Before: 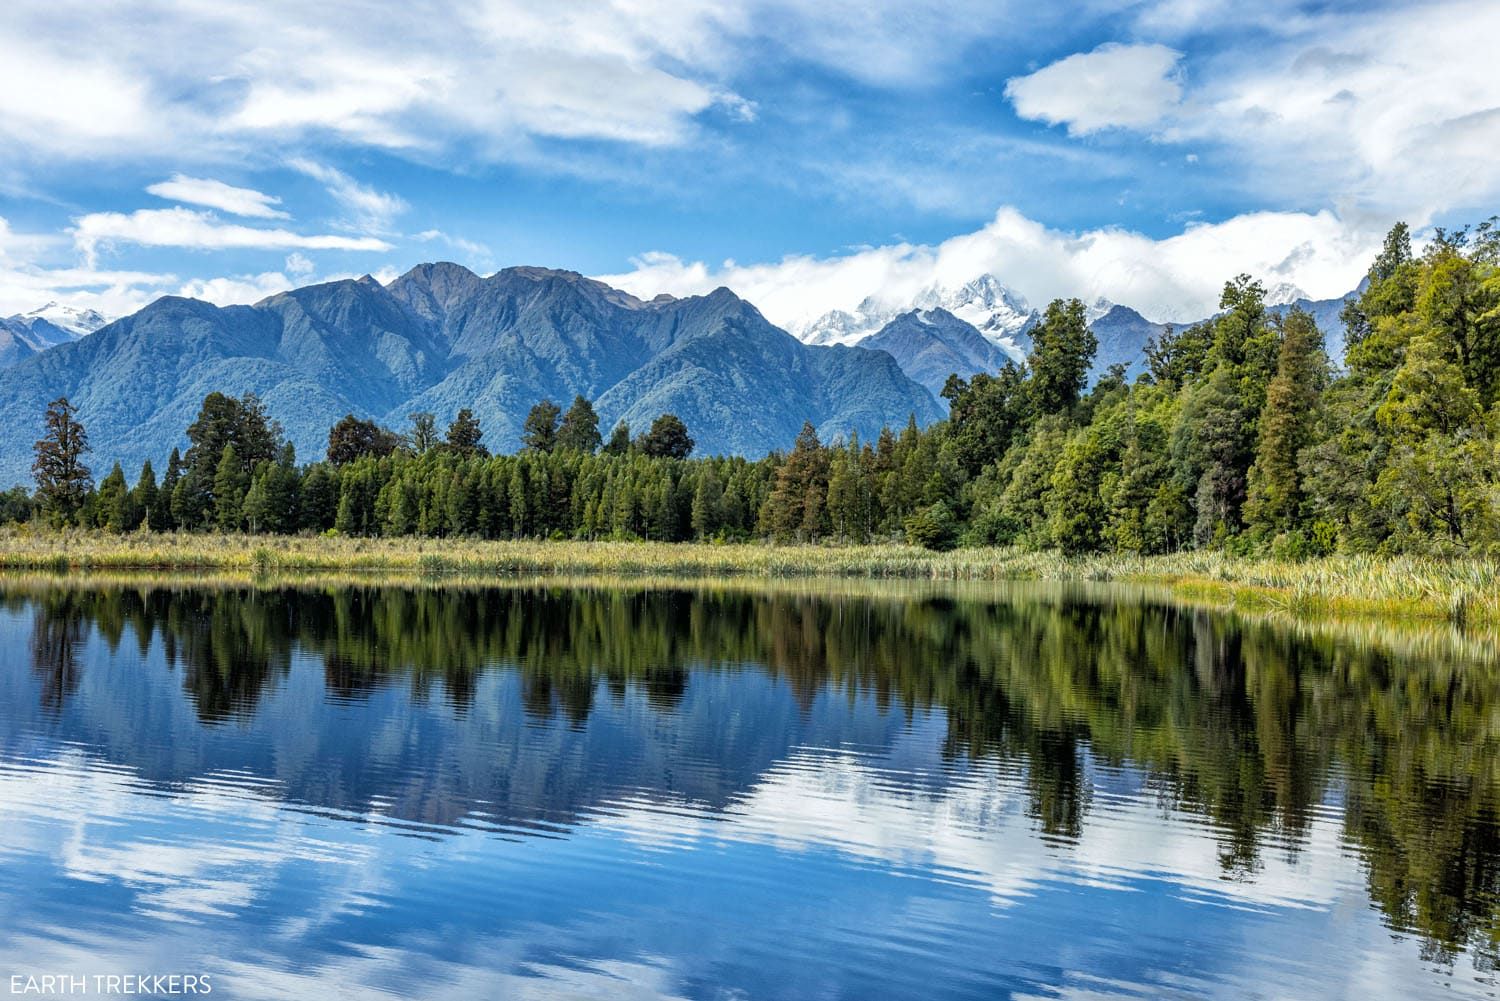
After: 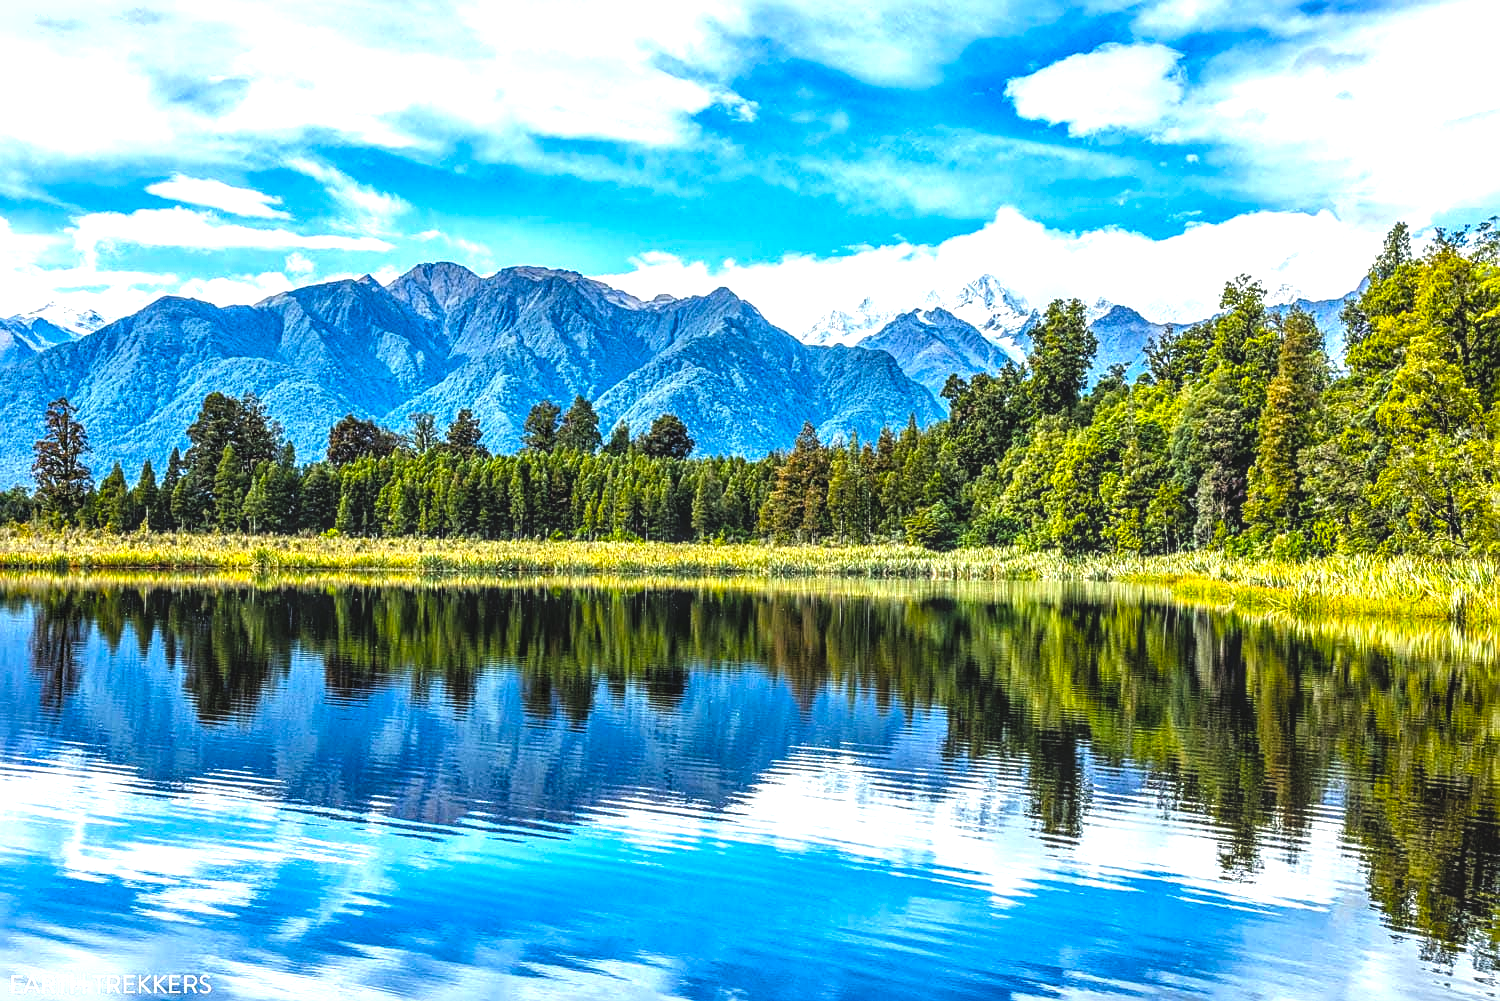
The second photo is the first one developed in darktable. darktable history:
exposure: black level correction 0, exposure 0.691 EV, compensate highlight preservation false
sharpen: on, module defaults
color balance rgb: global offset › luminance 1.985%, linear chroma grading › global chroma 14.867%, perceptual saturation grading › global saturation 25.197%, global vibrance 20%
shadows and highlights: radius 331.25, shadows 54.89, highlights -99.53, compress 94.27%, soften with gaussian
local contrast: detail 150%
